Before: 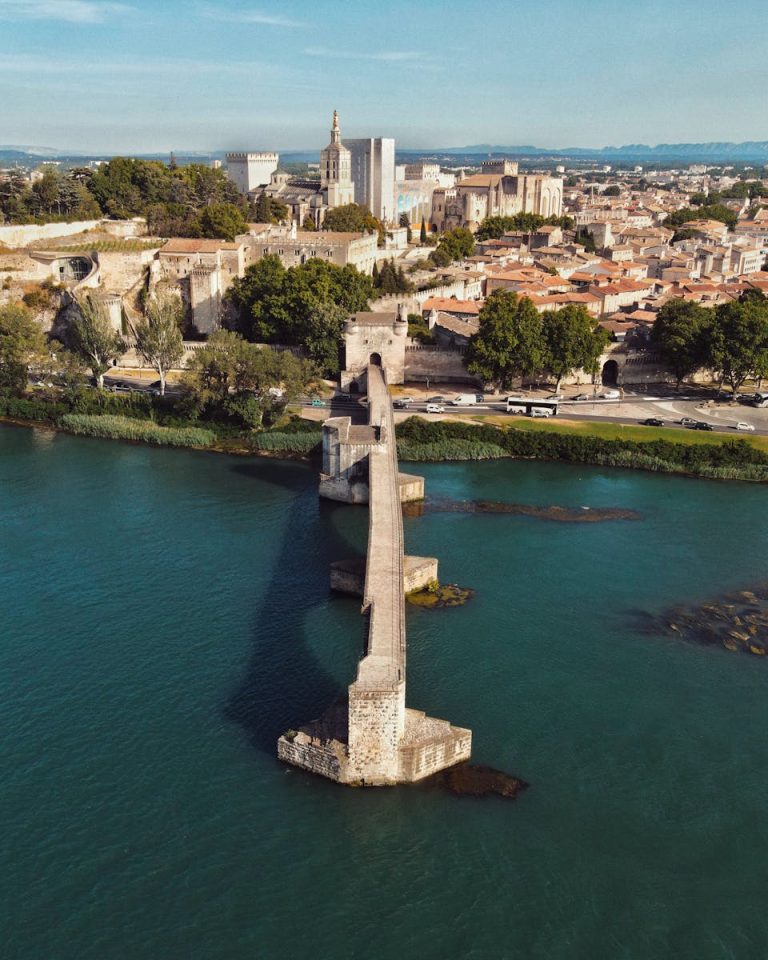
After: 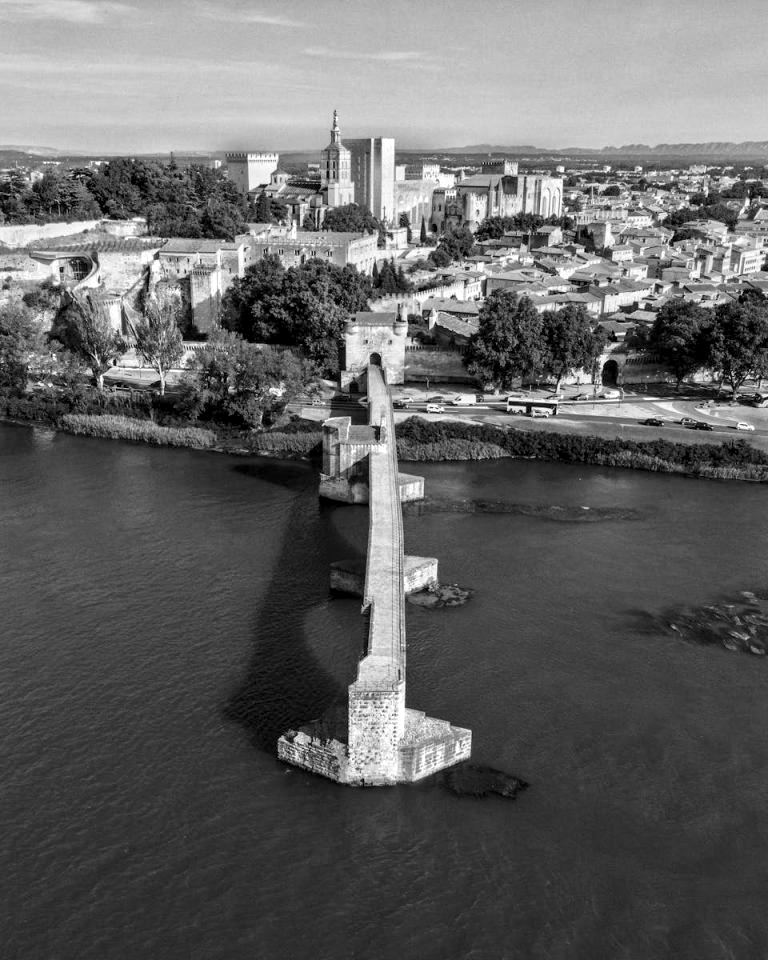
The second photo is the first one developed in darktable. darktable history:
monochrome: on, module defaults
color balance rgb: perceptual saturation grading › global saturation 25%, global vibrance 10%
local contrast: detail 150%
